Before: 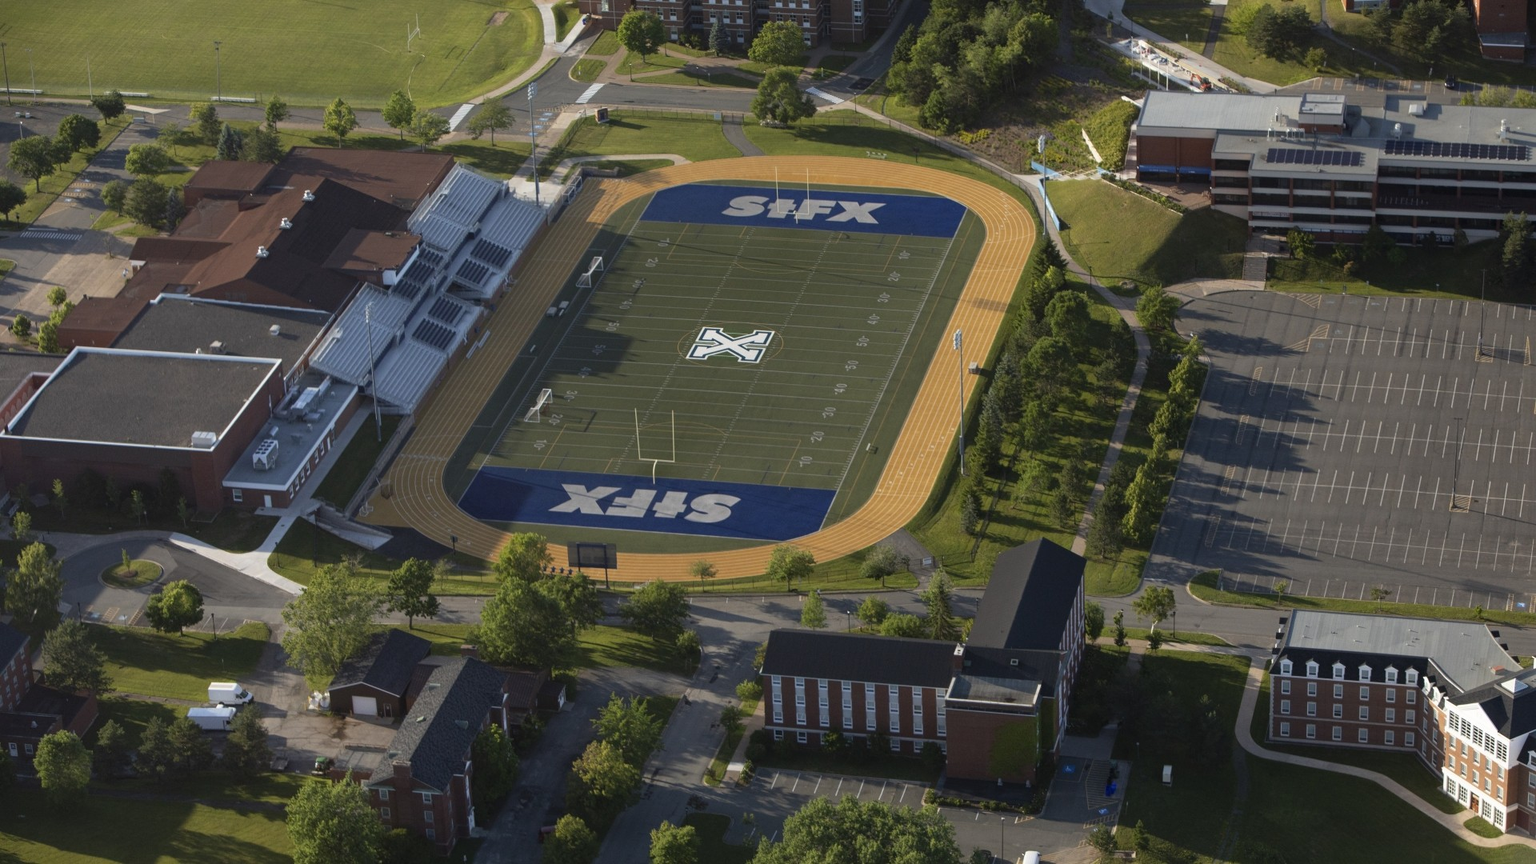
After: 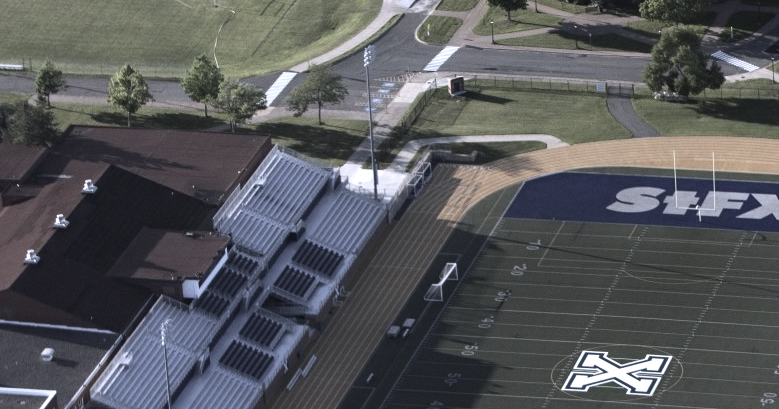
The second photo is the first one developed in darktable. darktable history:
color calibration: illuminant as shot in camera, x 0.379, y 0.396, temperature 4138.76 K
crop: left 15.452%, top 5.459%, right 43.956%, bottom 56.62%
color zones: curves: ch1 [(0, 0.292) (0.001, 0.292) (0.2, 0.264) (0.4, 0.248) (0.6, 0.248) (0.8, 0.264) (0.999, 0.292) (1, 0.292)]
tone equalizer: -8 EV -0.75 EV, -7 EV -0.7 EV, -6 EV -0.6 EV, -5 EV -0.4 EV, -3 EV 0.4 EV, -2 EV 0.6 EV, -1 EV 0.7 EV, +0 EV 0.75 EV, edges refinement/feathering 500, mask exposure compensation -1.57 EV, preserve details no
